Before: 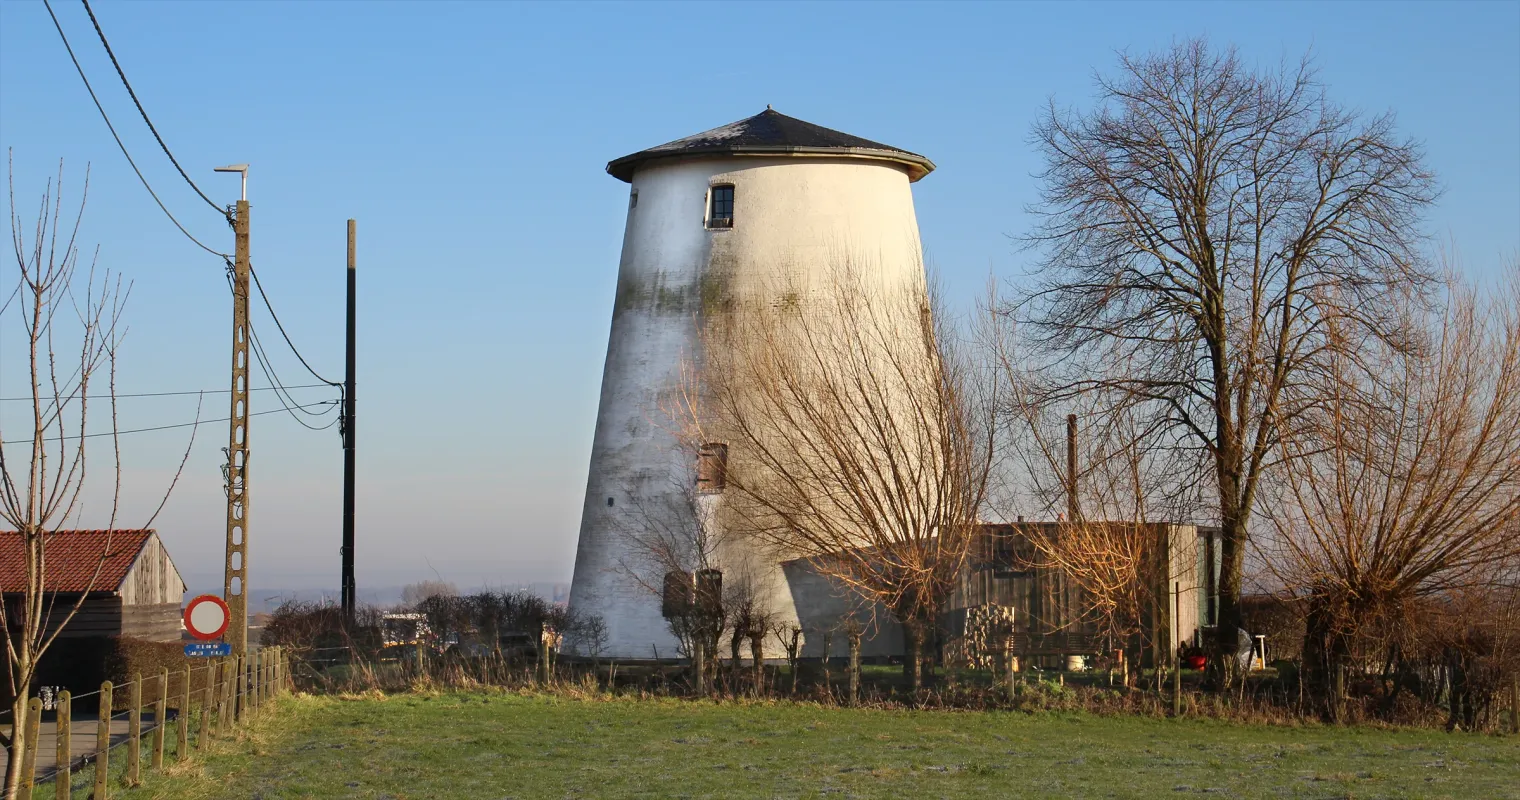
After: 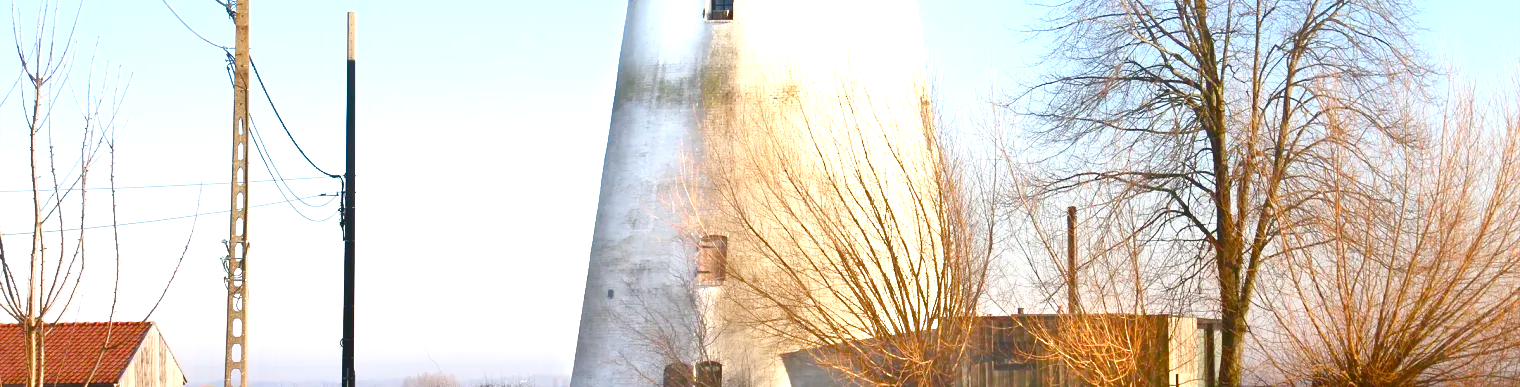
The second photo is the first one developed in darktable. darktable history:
exposure: black level correction 0, exposure 1.45 EV, compensate exposure bias true, compensate highlight preservation false
color balance rgb: perceptual saturation grading › global saturation 20%, perceptual saturation grading › highlights -25%, perceptual saturation grading › shadows 50%
contrast equalizer: octaves 7, y [[0.6 ×6], [0.55 ×6], [0 ×6], [0 ×6], [0 ×6]], mix -1
crop and rotate: top 26.056%, bottom 25.543%
